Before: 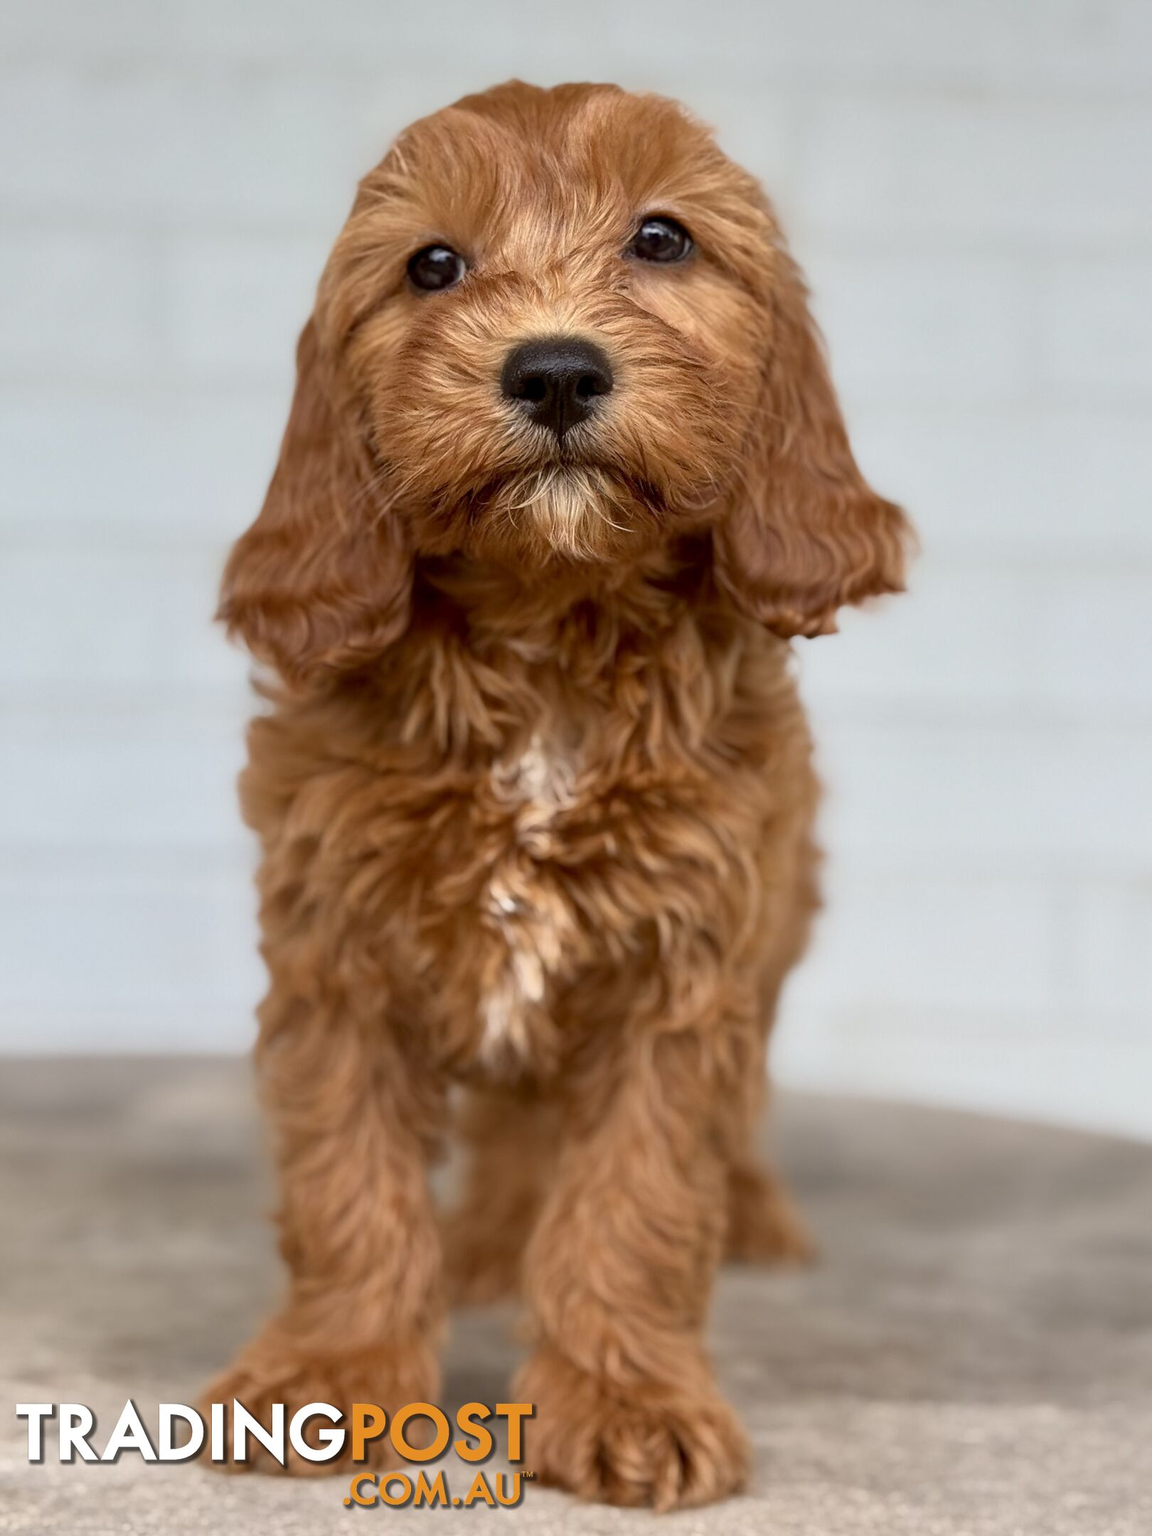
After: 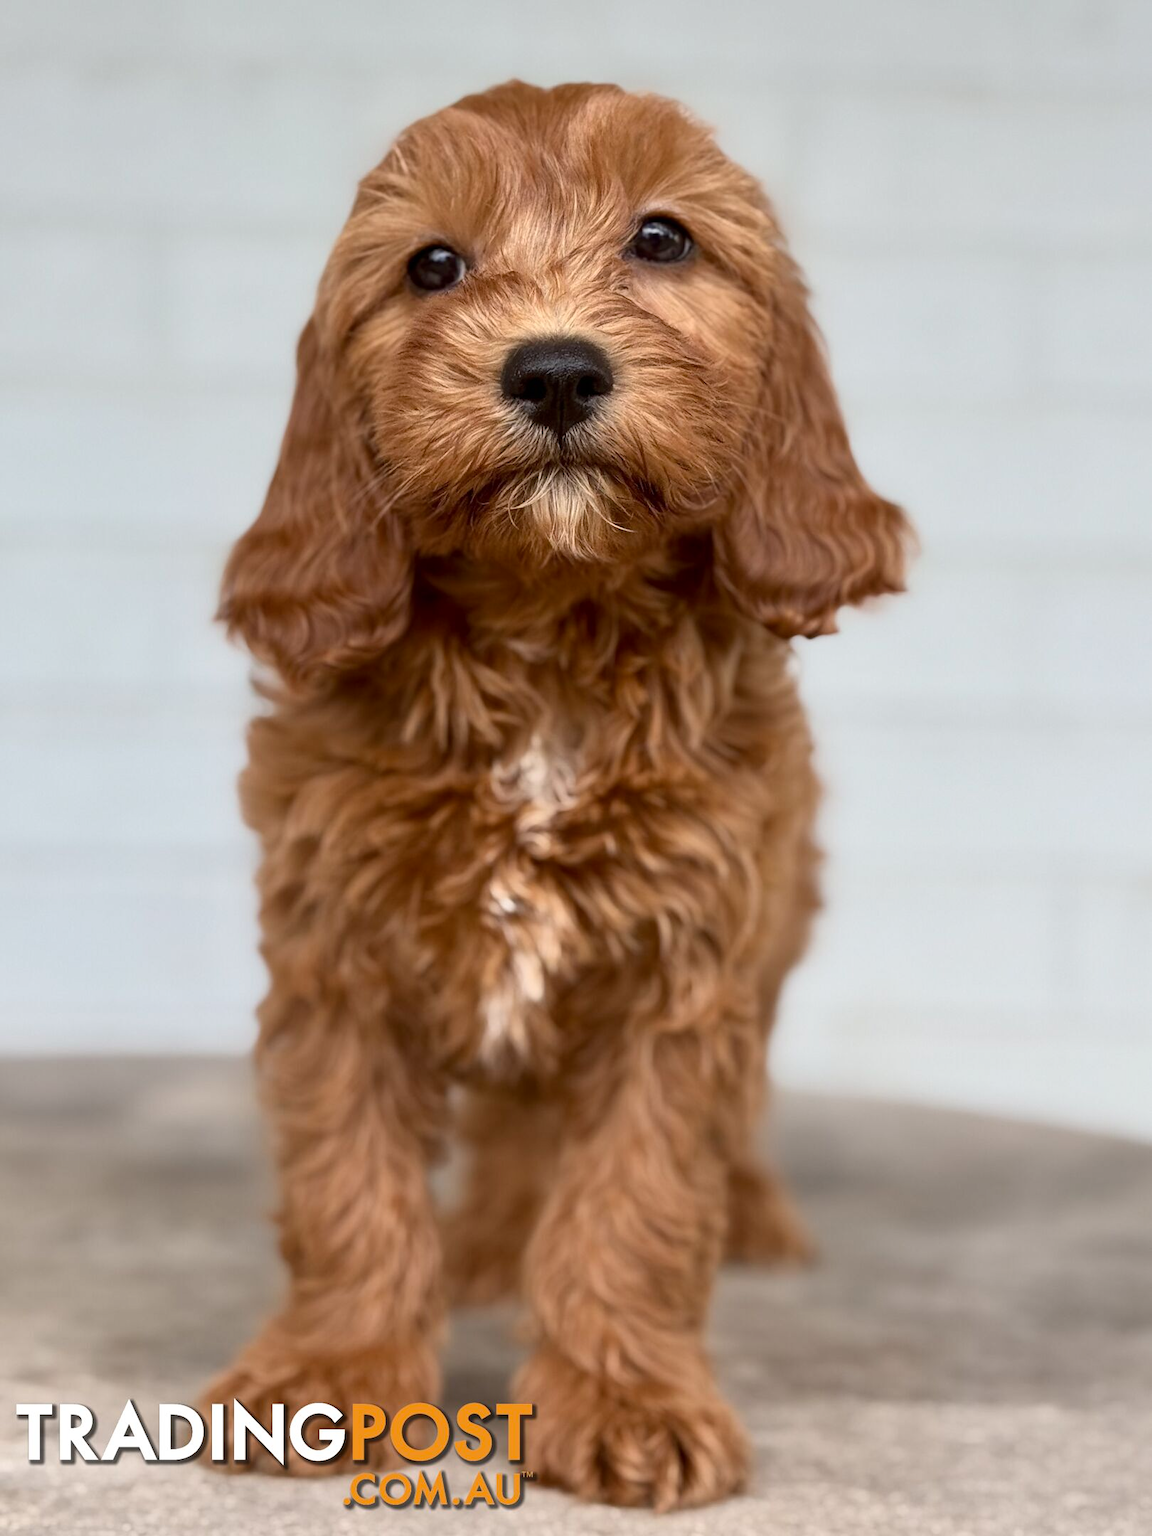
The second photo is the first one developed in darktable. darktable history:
contrast brightness saturation: contrast 0.107, saturation -0.154
